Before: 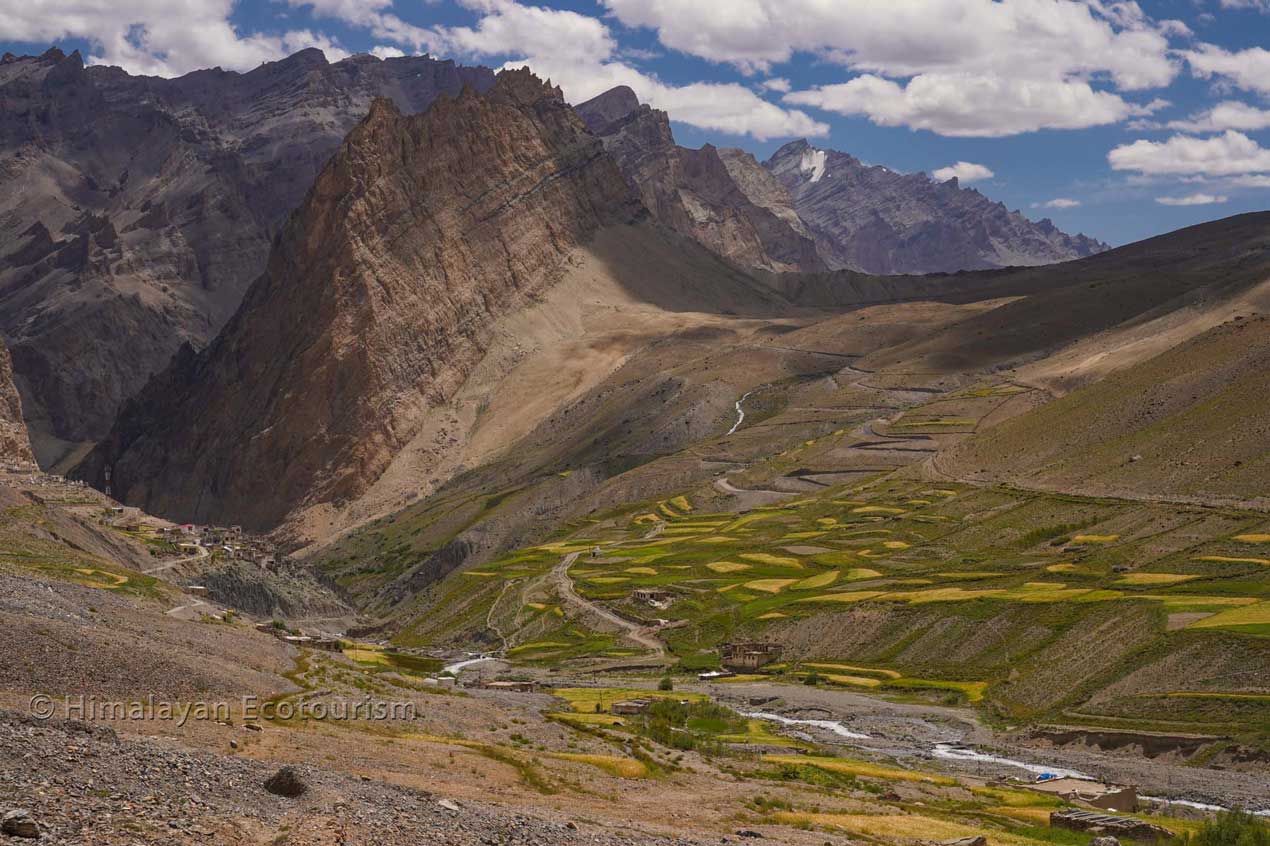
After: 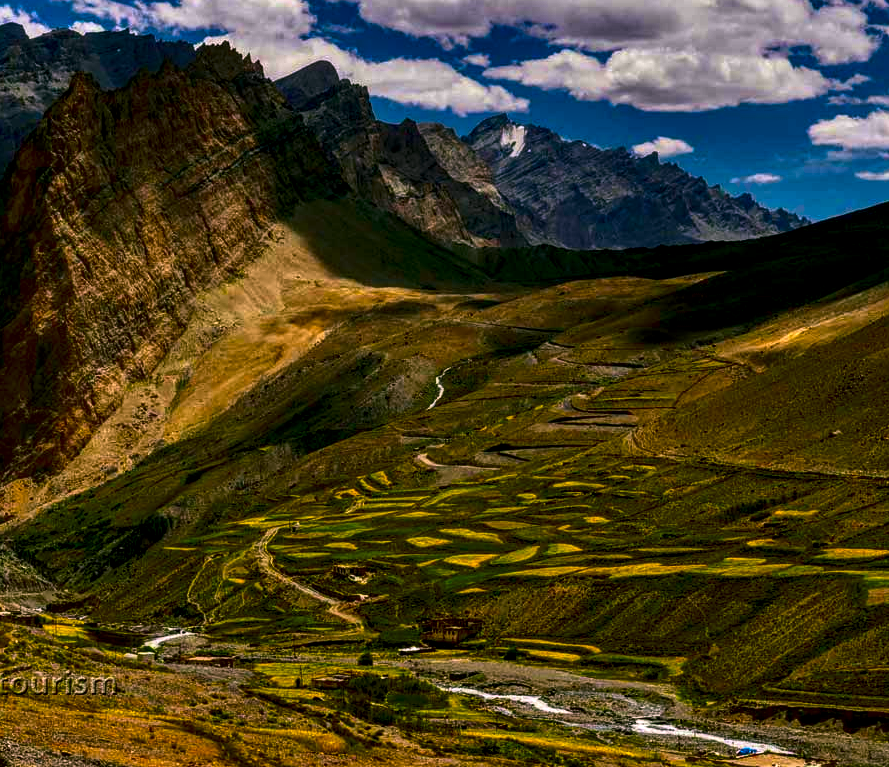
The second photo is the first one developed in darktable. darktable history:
local contrast: highlights 78%, shadows 56%, detail 174%, midtone range 0.433
shadows and highlights: soften with gaussian
crop and rotate: left 23.634%, top 2.999%, right 6.342%, bottom 6.245%
color balance rgb: shadows lift › chroma 11.917%, shadows lift › hue 131.64°, global offset › luminance -0.475%, linear chroma grading › shadows -39.761%, linear chroma grading › highlights 39.058%, linear chroma grading › global chroma 44.718%, linear chroma grading › mid-tones -29.949%, perceptual saturation grading › global saturation 25.101%, global vibrance 20.794%
contrast brightness saturation: brightness -0.518
